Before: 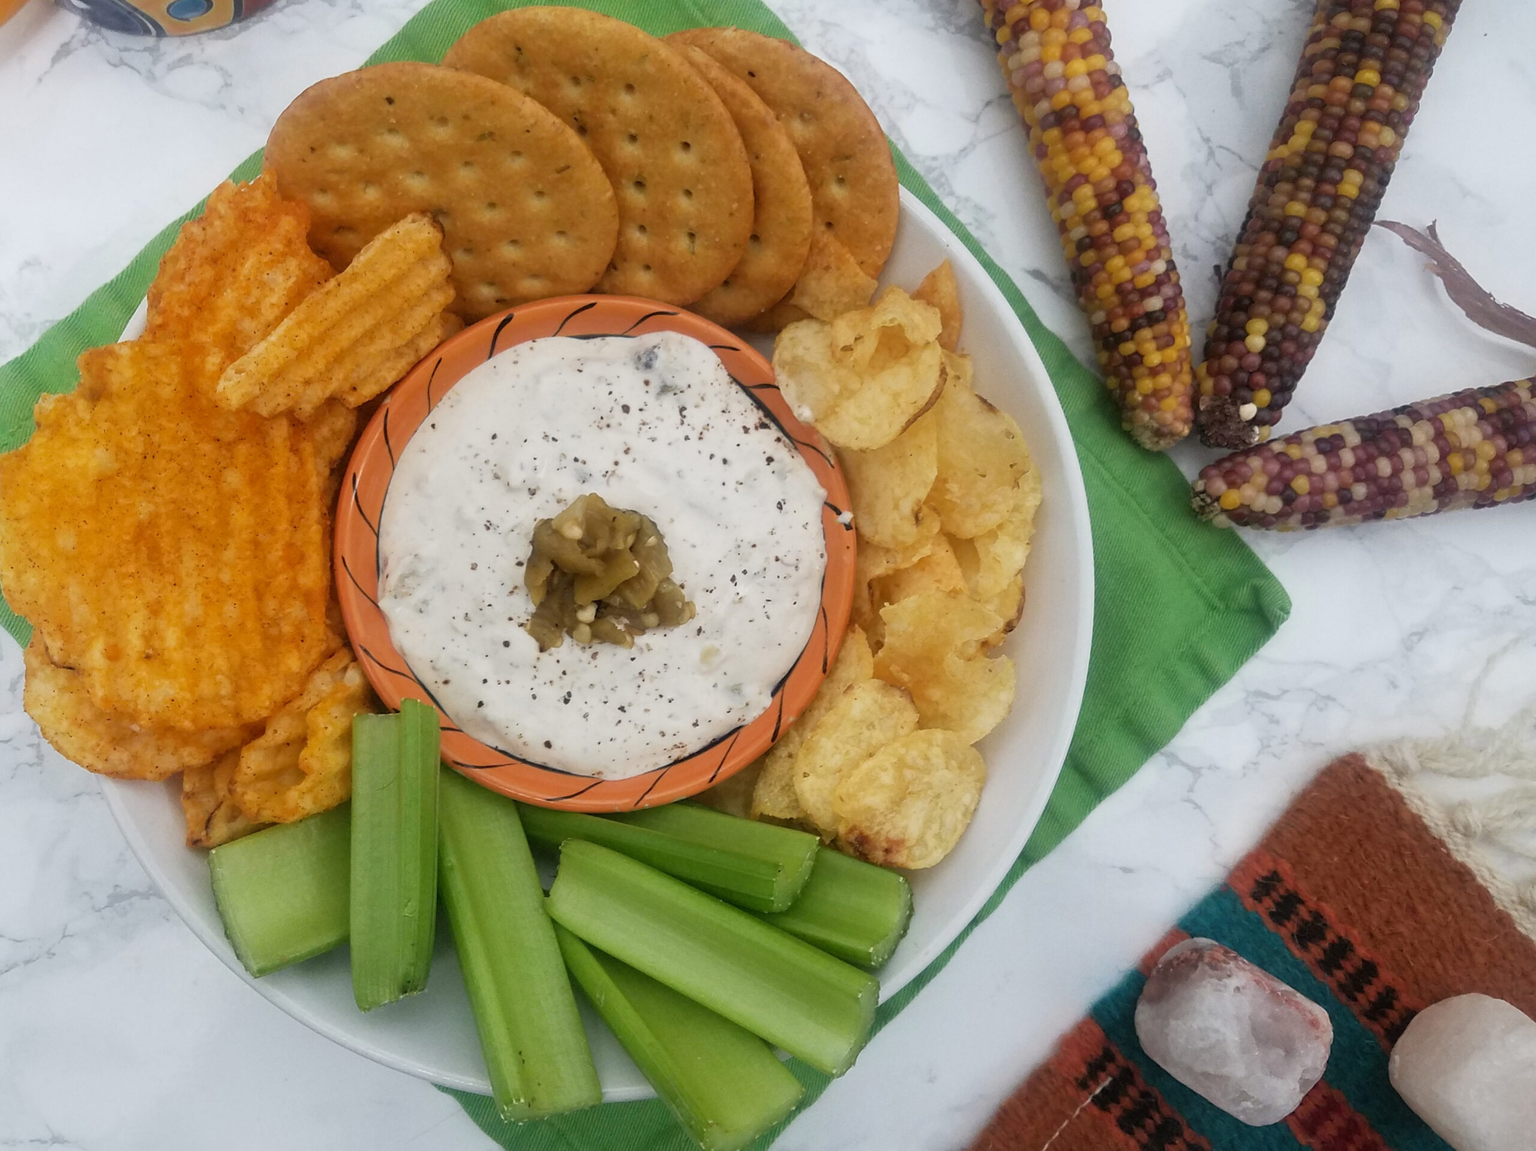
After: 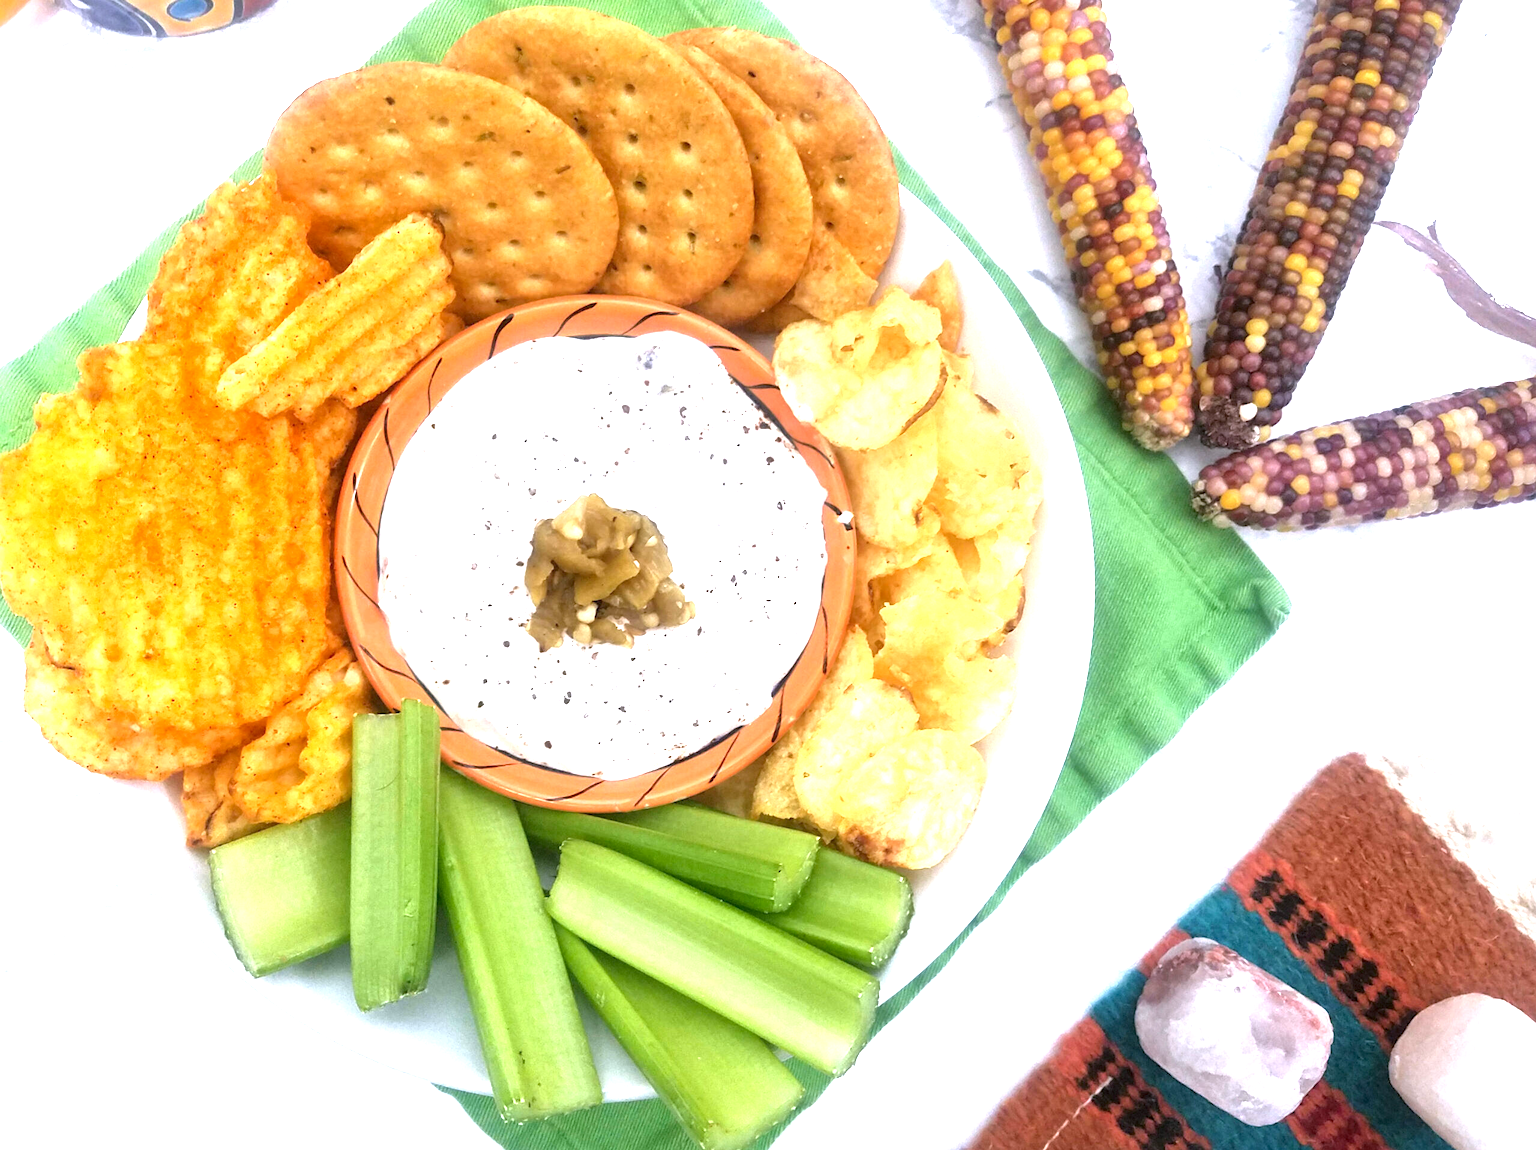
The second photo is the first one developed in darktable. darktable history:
white balance: red 1.004, blue 1.096
exposure: black level correction 0.001, exposure 1.646 EV, compensate exposure bias true, compensate highlight preservation false
local contrast: mode bilateral grid, contrast 20, coarseness 50, detail 132%, midtone range 0.2
